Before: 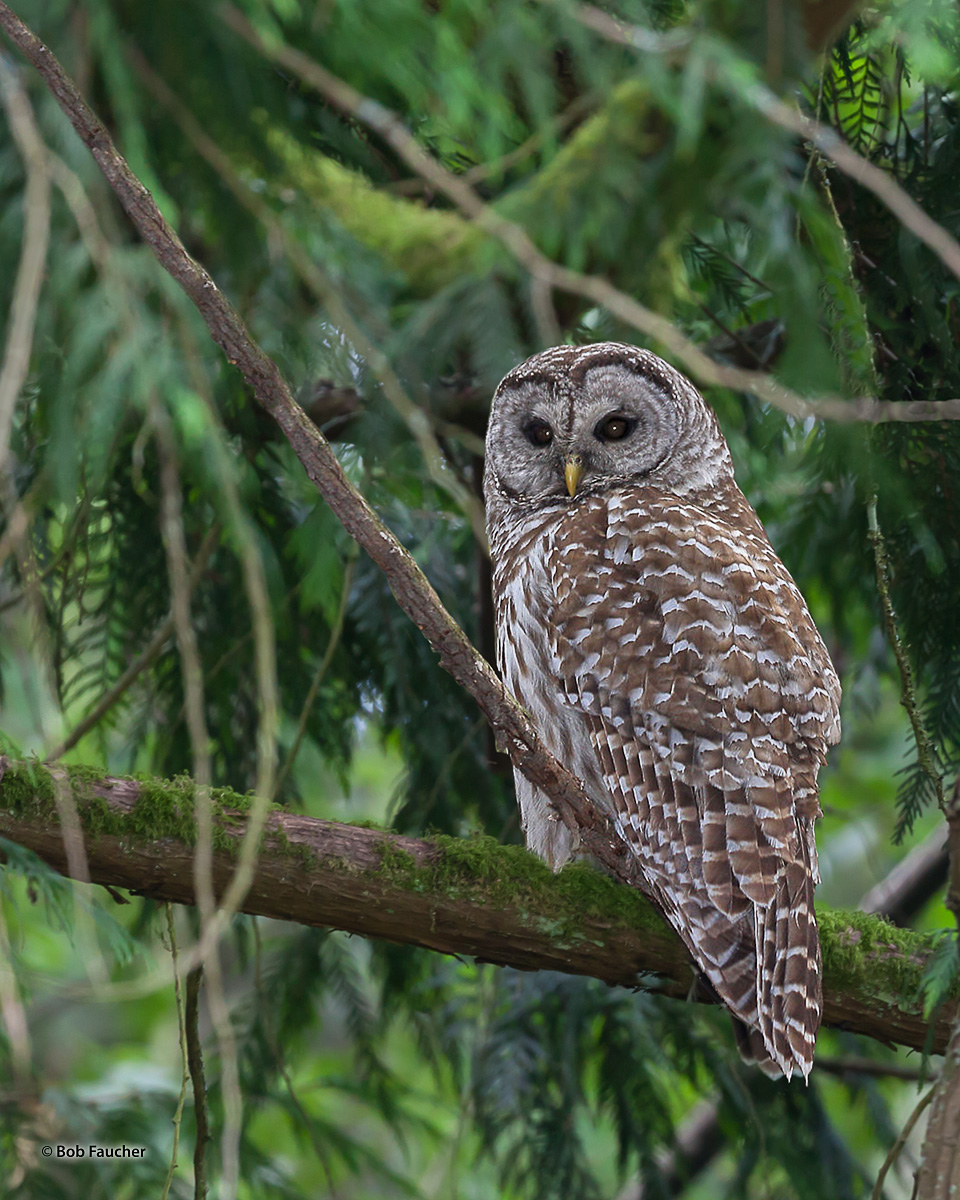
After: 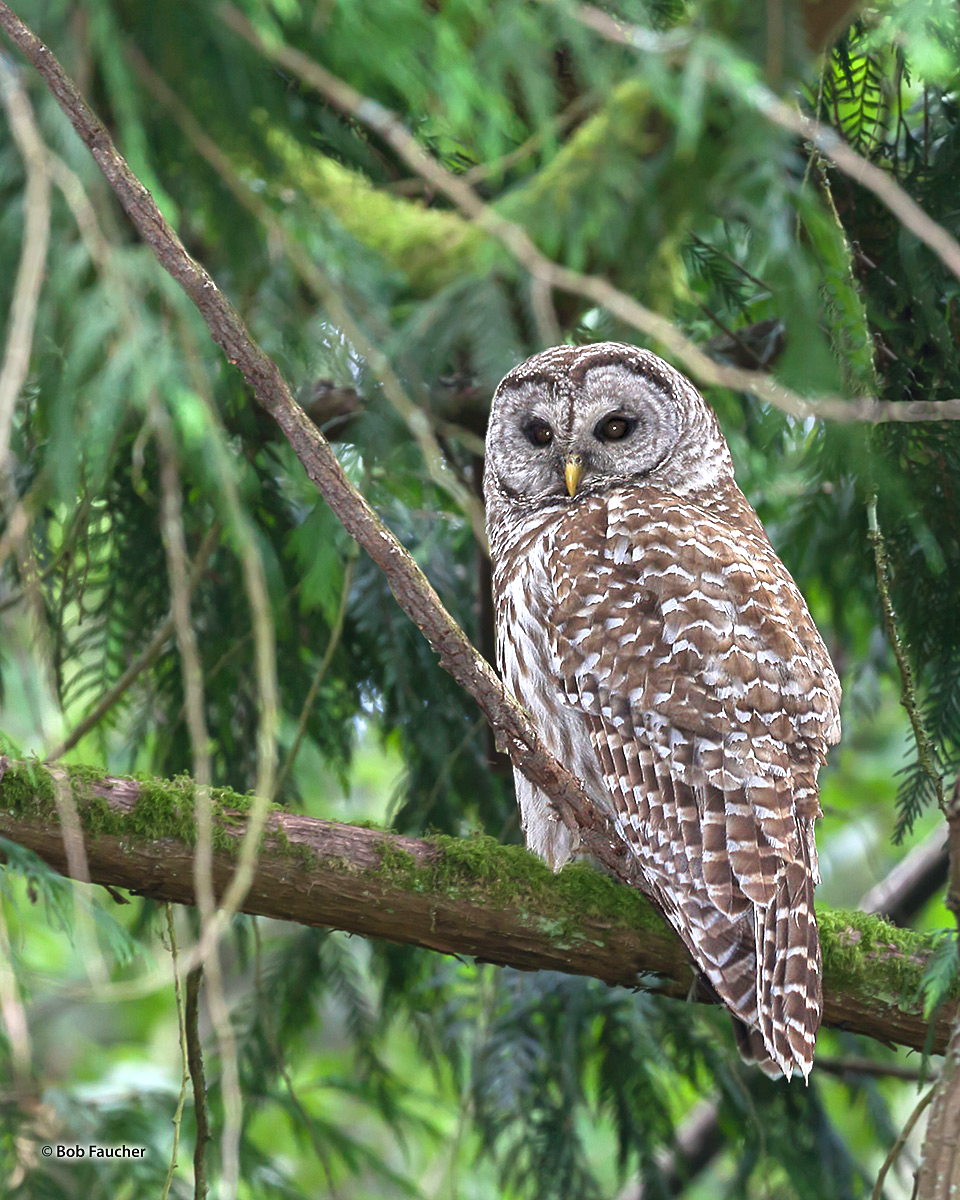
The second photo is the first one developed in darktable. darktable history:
tone equalizer: edges refinement/feathering 500, mask exposure compensation -1.57 EV, preserve details no
exposure: black level correction 0, exposure 0.89 EV, compensate highlight preservation false
shadows and highlights: shadows -0.077, highlights 38.52
